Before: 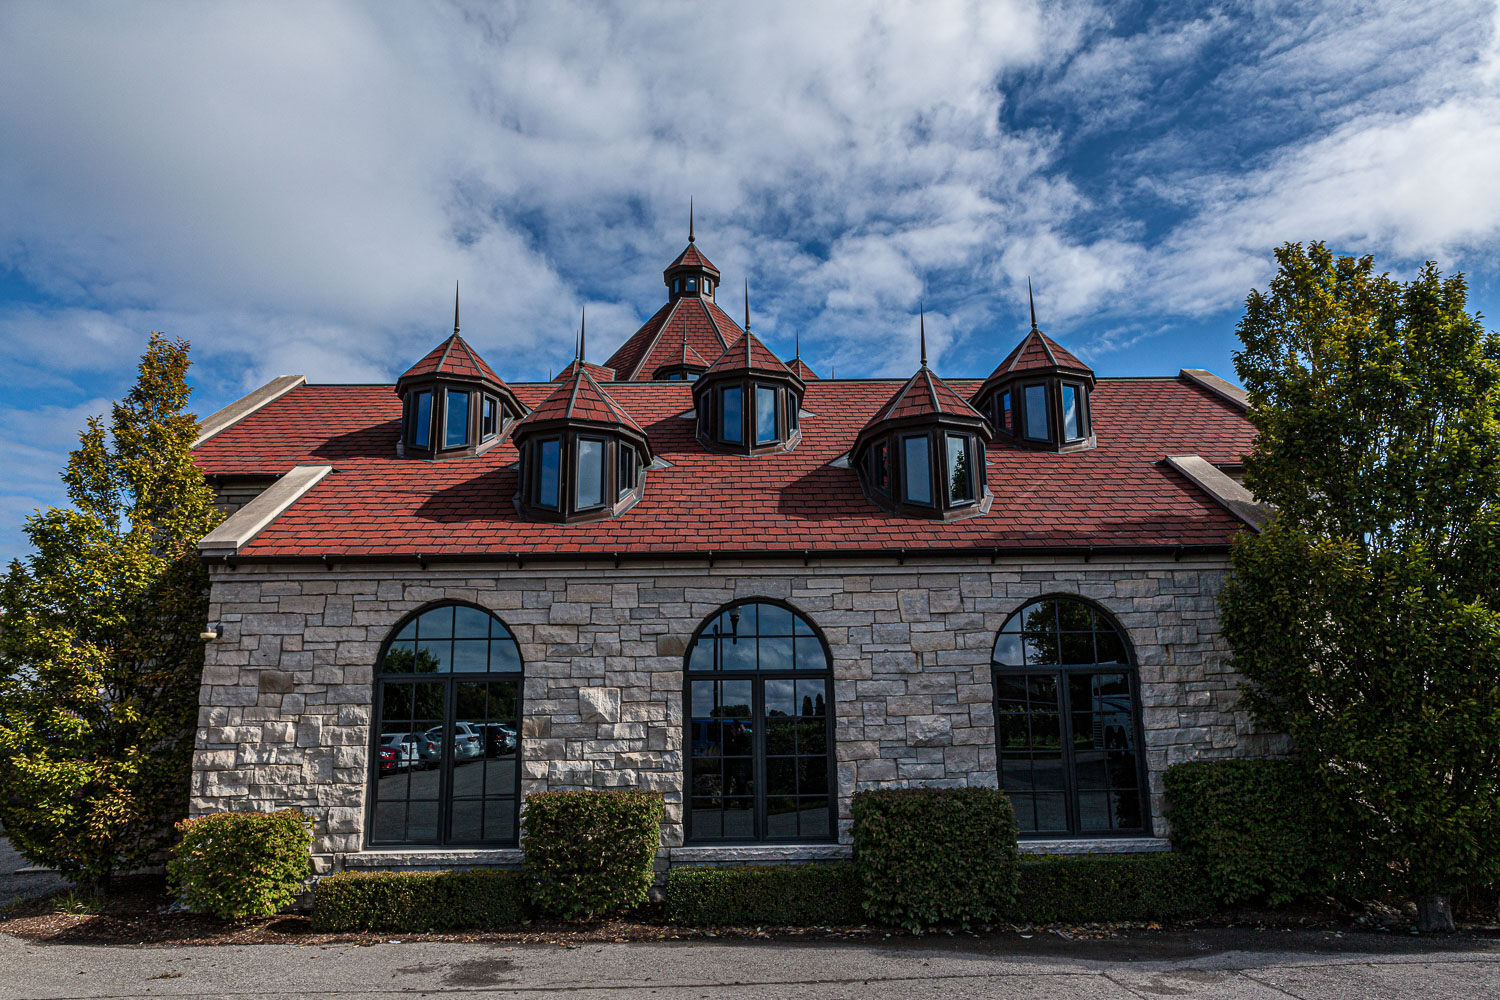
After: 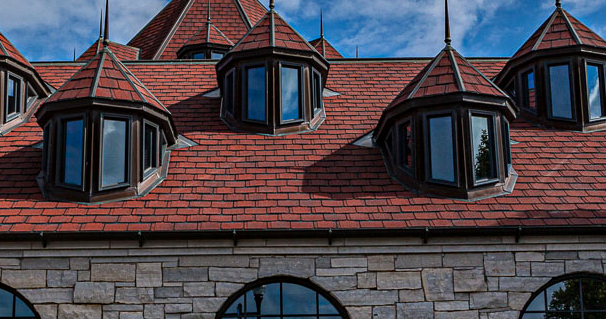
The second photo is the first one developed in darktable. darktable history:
haze removal: compatibility mode true, adaptive false
crop: left 31.751%, top 32.172%, right 27.8%, bottom 35.83%
